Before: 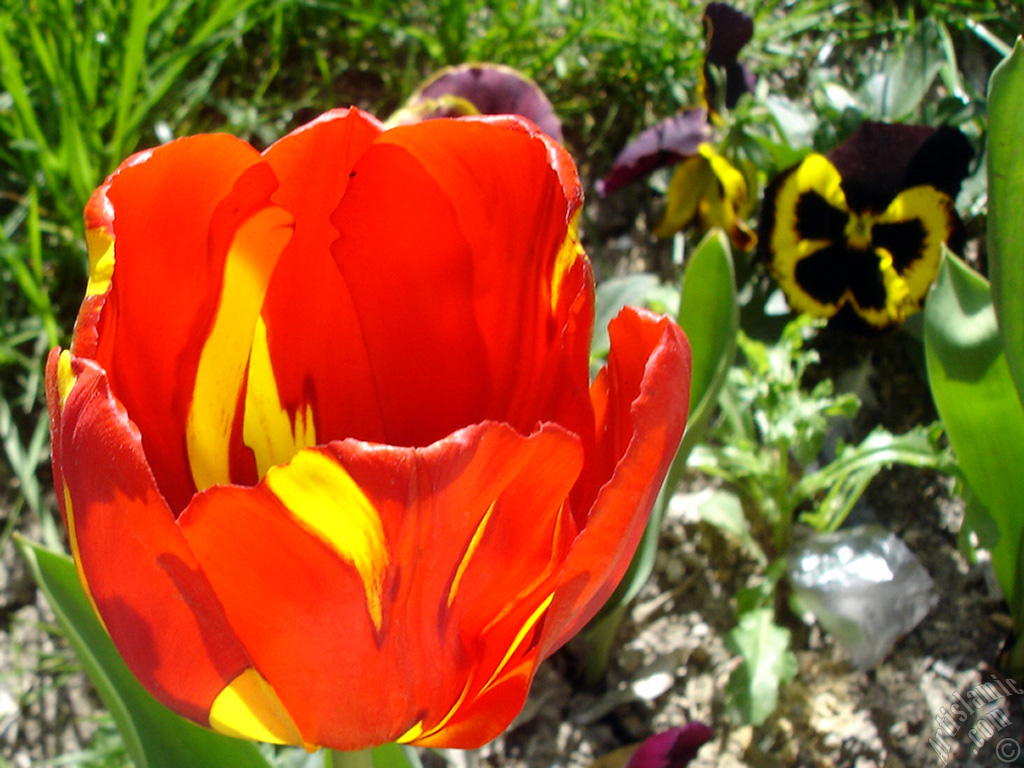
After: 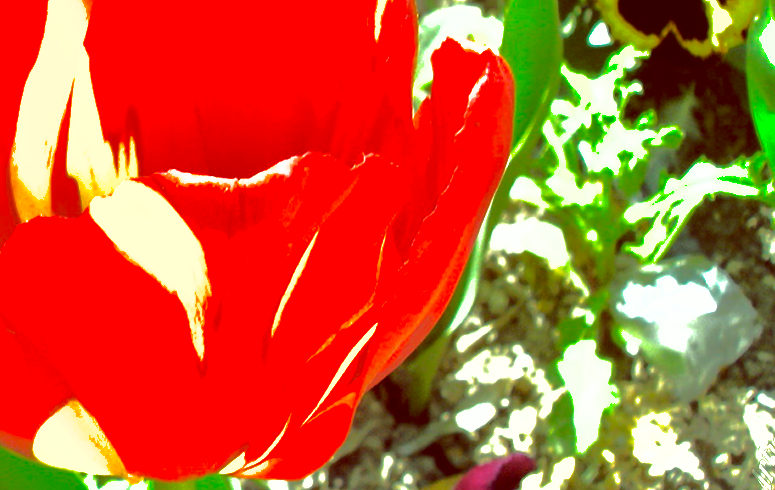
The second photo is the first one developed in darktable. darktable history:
exposure: black level correction 0, exposure 1.45 EV, compensate exposure bias true, compensate highlight preservation false
shadows and highlights: shadows -19.91, highlights -73.15
color balance: lift [1, 1.015, 0.987, 0.985], gamma [1, 0.959, 1.042, 0.958], gain [0.927, 0.938, 1.072, 0.928], contrast 1.5%
crop and rotate: left 17.299%, top 35.115%, right 7.015%, bottom 1.024%
